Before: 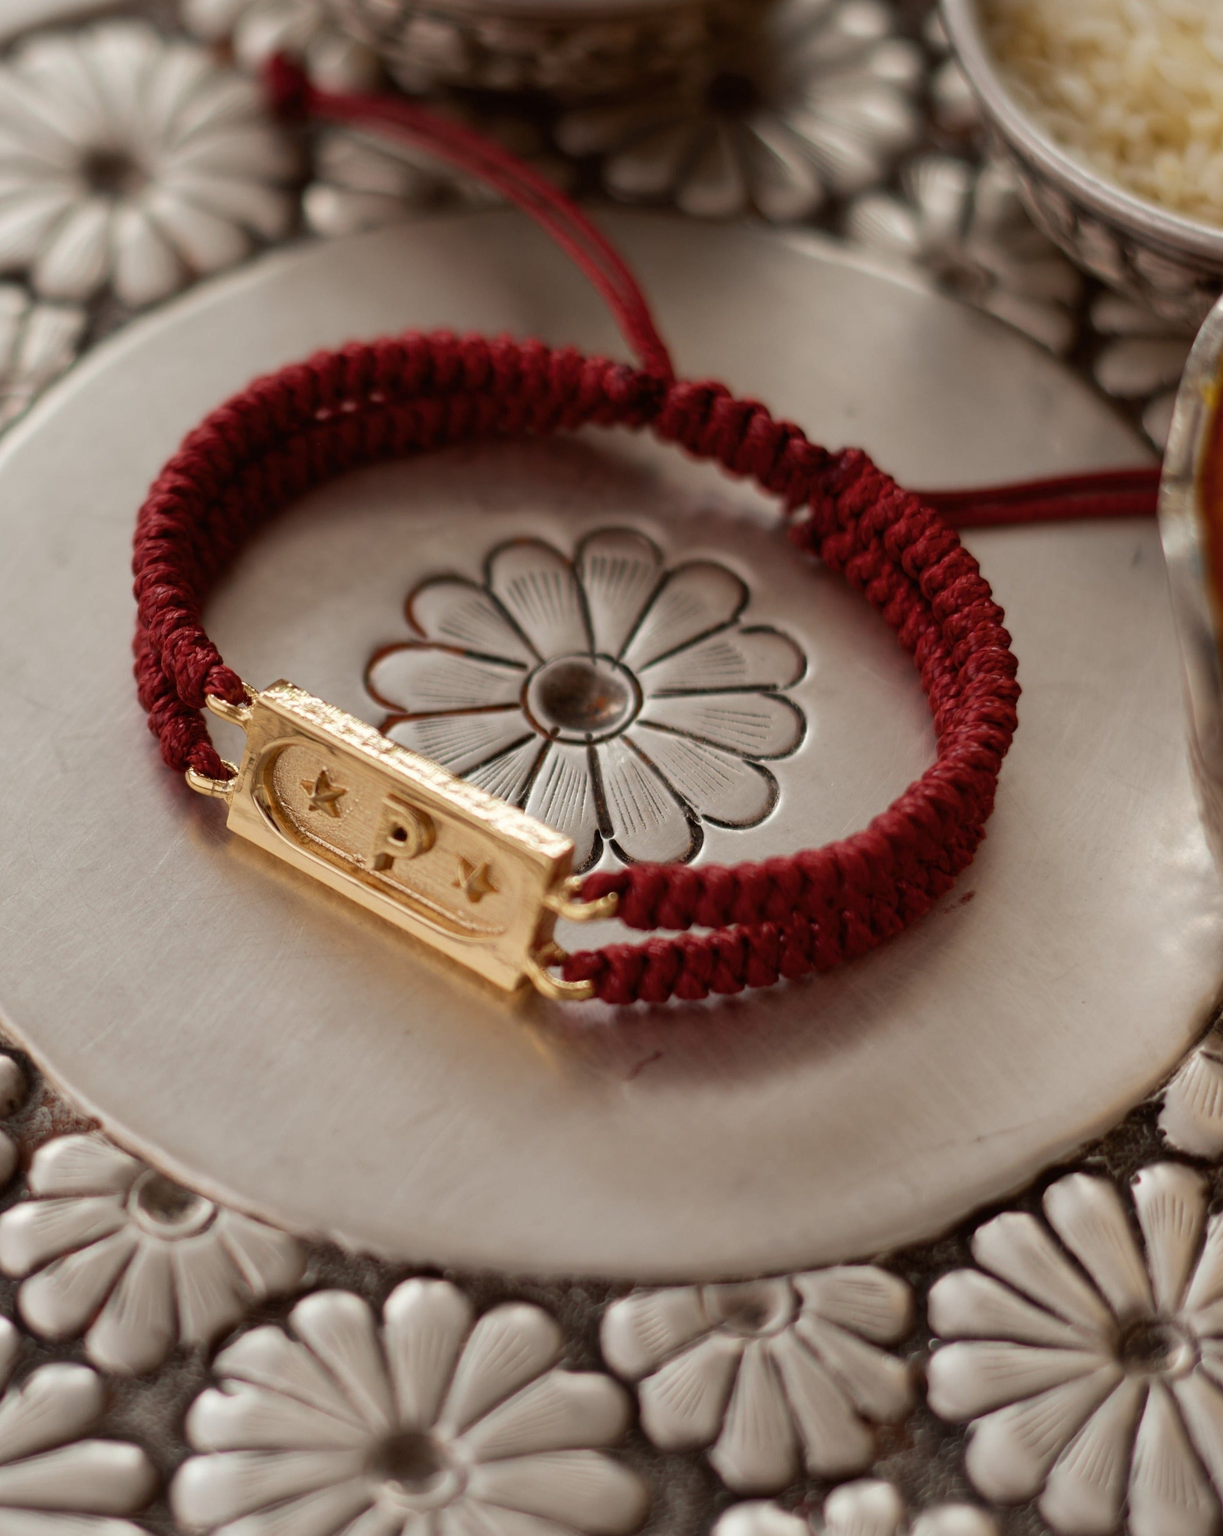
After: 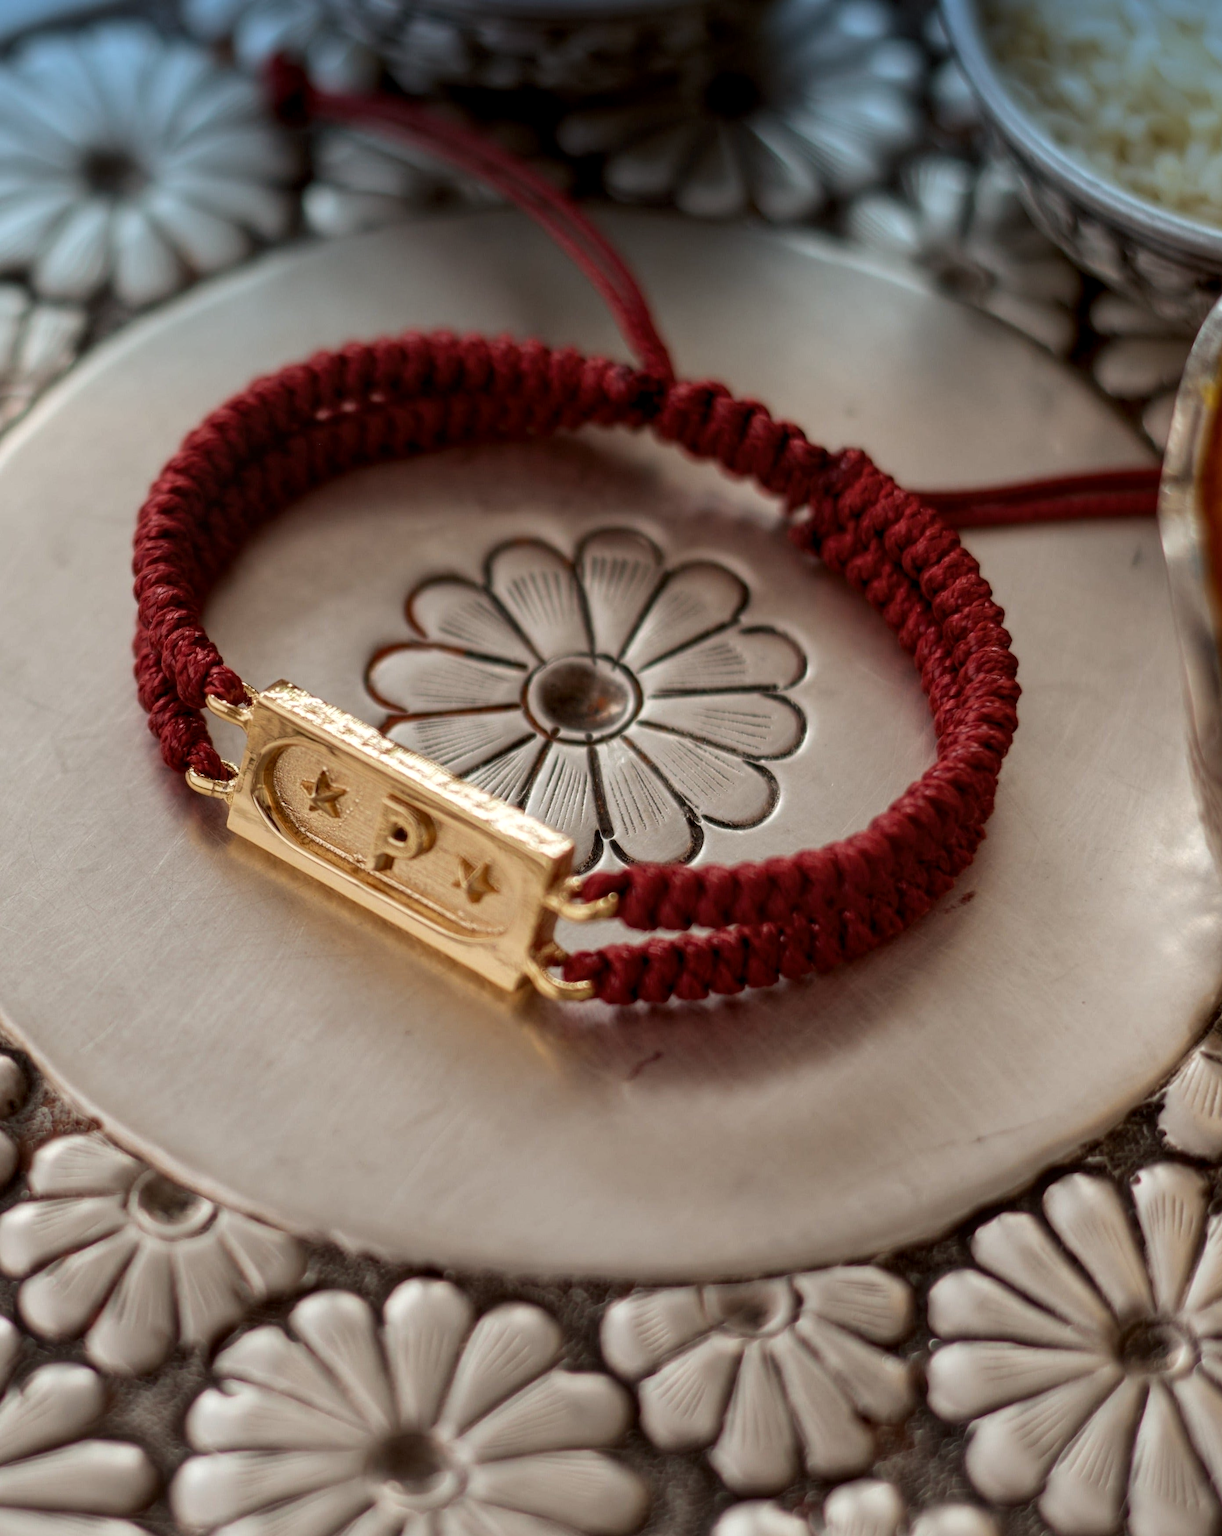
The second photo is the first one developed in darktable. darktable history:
graduated density: density 2.02 EV, hardness 44%, rotation 0.374°, offset 8.21, hue 208.8°, saturation 97%
local contrast: on, module defaults
